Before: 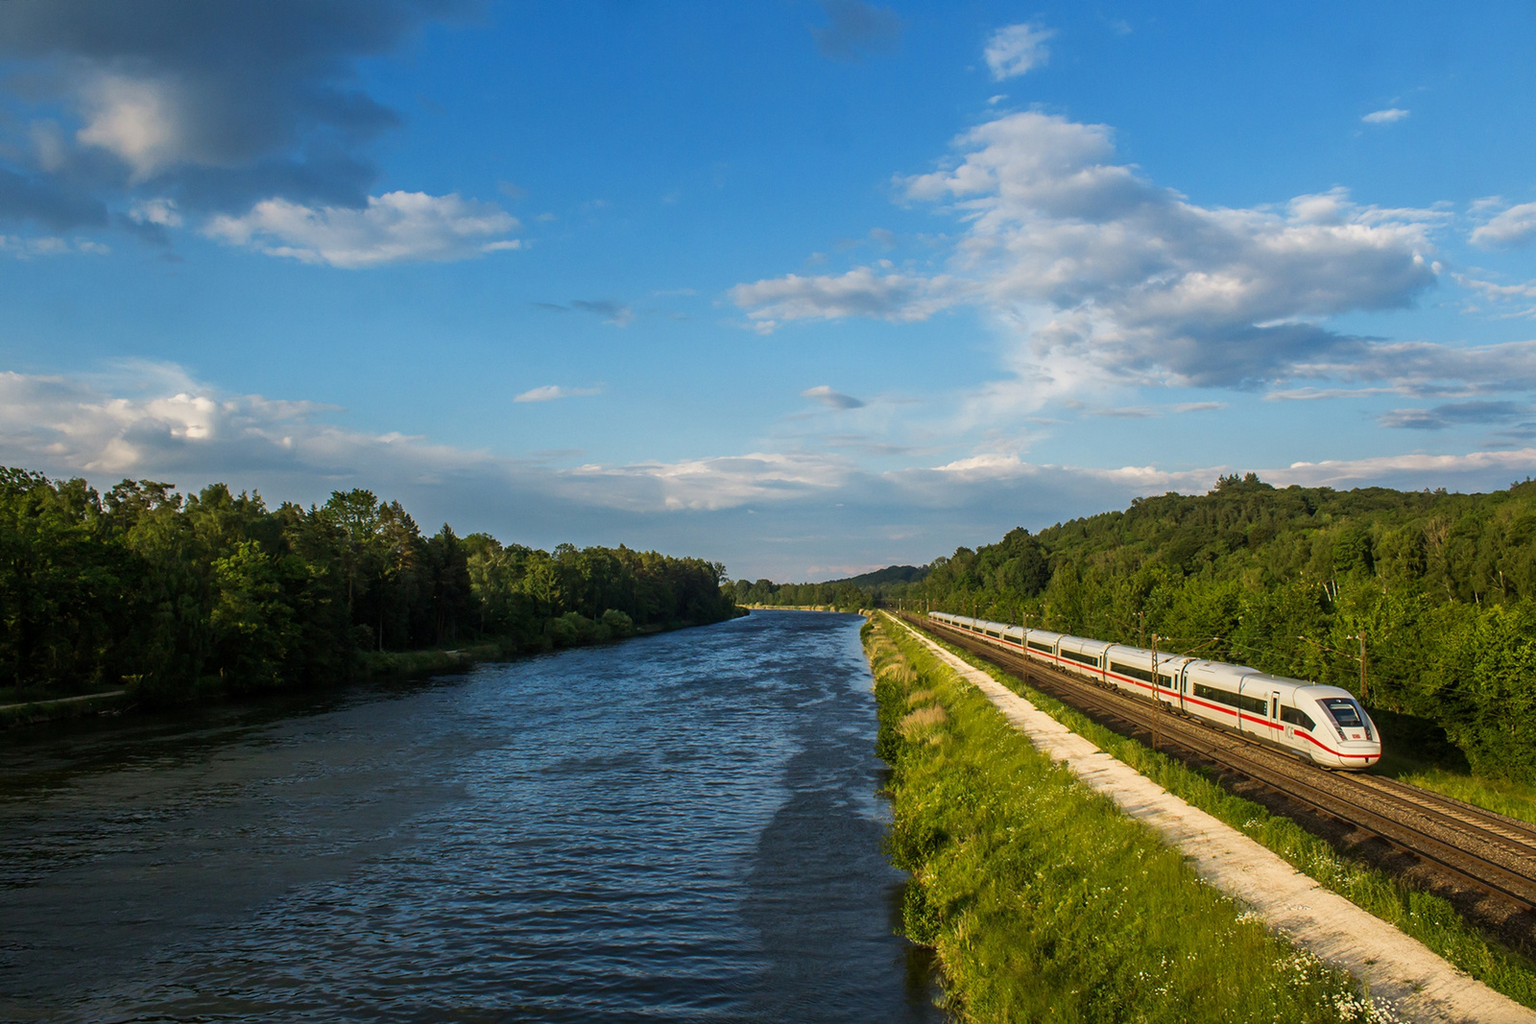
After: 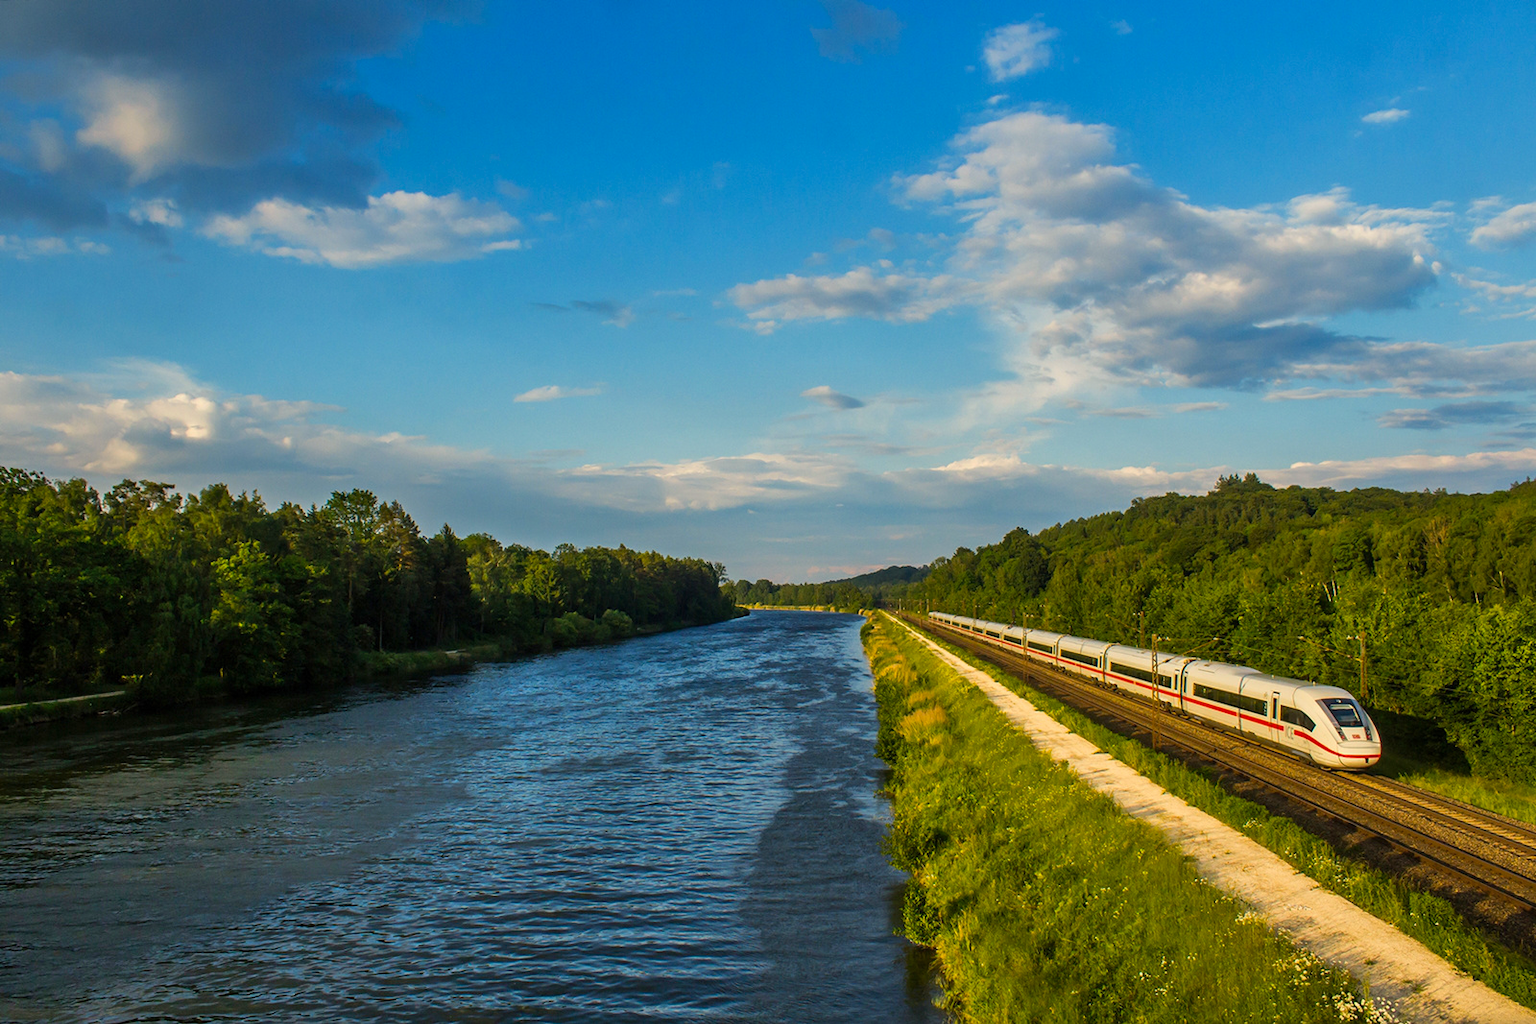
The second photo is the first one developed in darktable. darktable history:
color balance rgb: highlights gain › chroma 3.066%, highlights gain › hue 78.55°, perceptual saturation grading › global saturation 25.633%
shadows and highlights: low approximation 0.01, soften with gaussian
